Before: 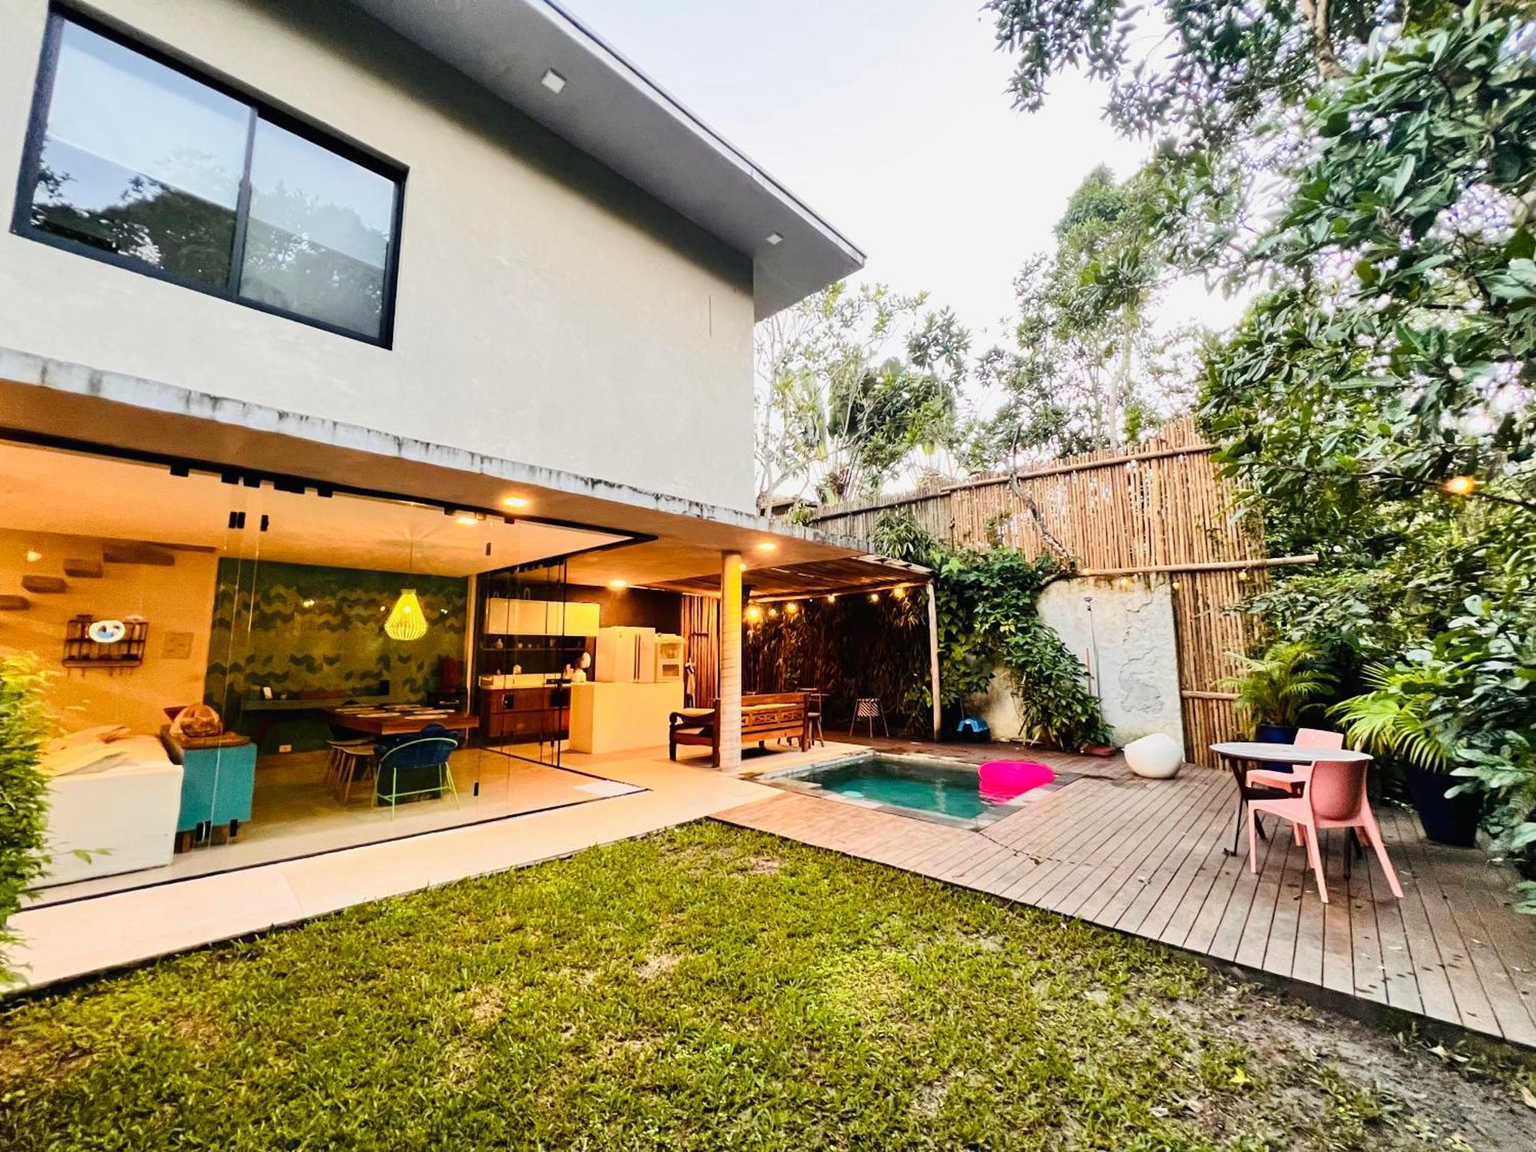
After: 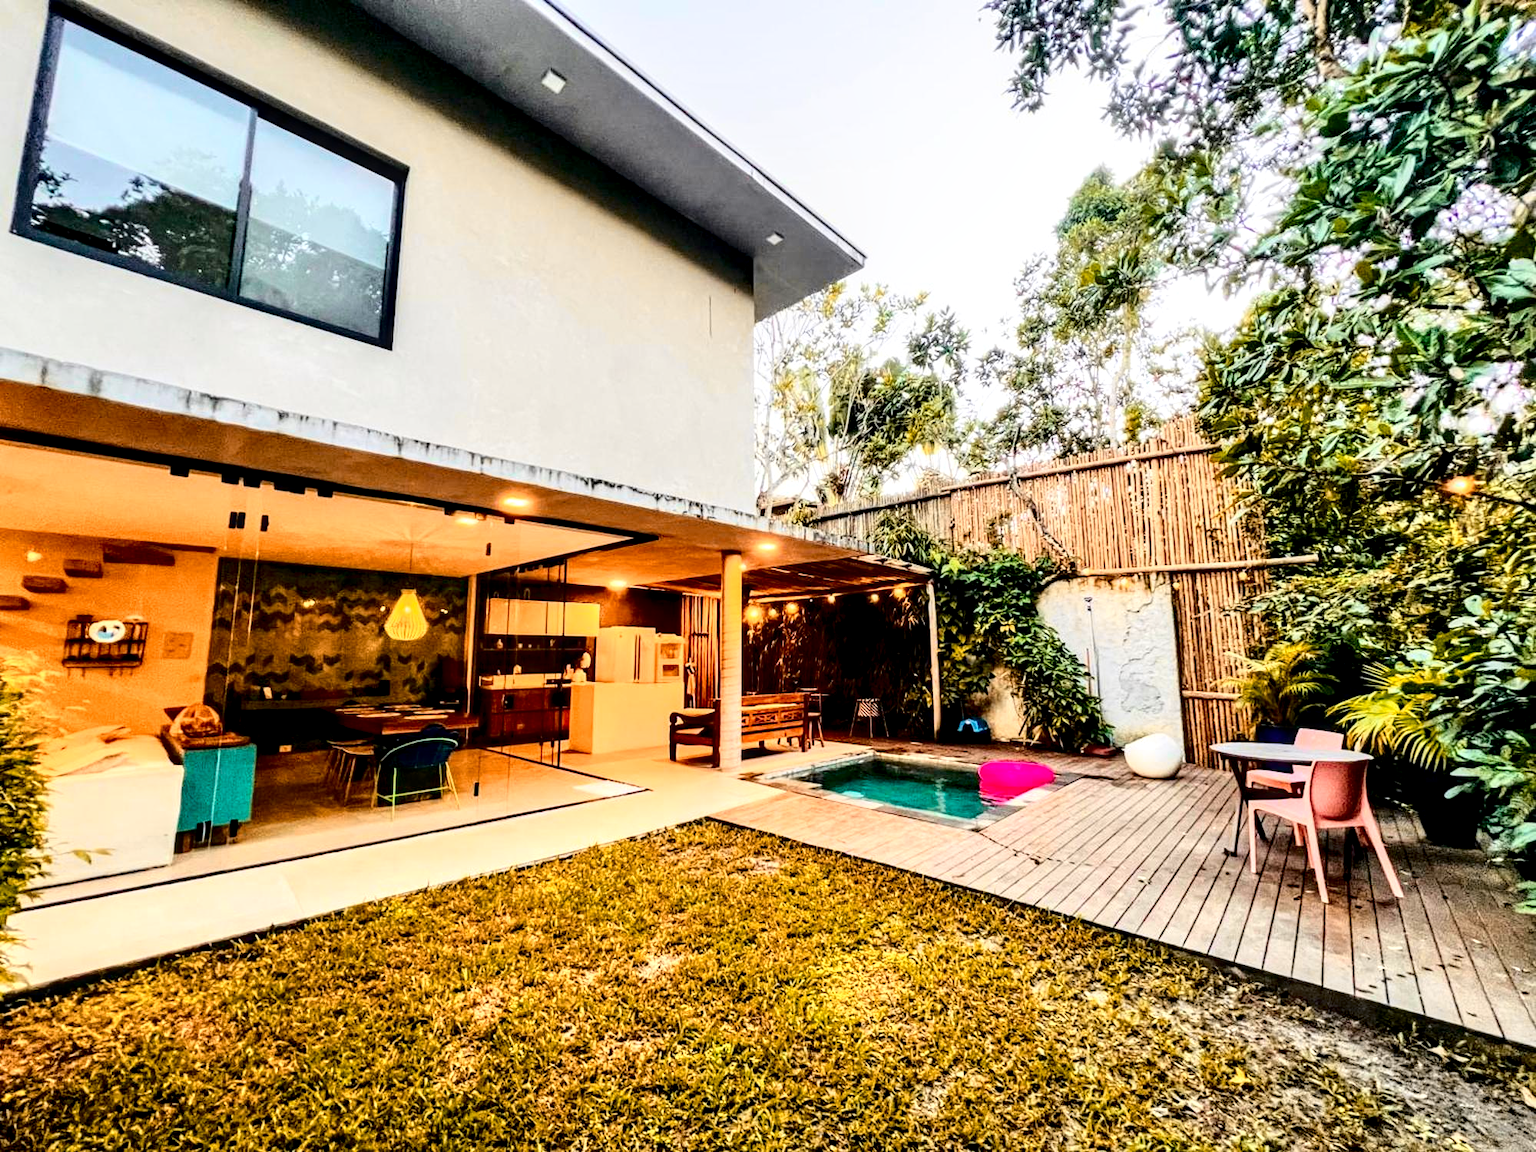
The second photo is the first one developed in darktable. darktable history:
local contrast: highlights 60%, shadows 60%, detail 160%
color zones: curves: ch2 [(0, 0.5) (0.143, 0.5) (0.286, 0.416) (0.429, 0.5) (0.571, 0.5) (0.714, 0.5) (0.857, 0.5) (1, 0.5)]
tone curve: curves: ch0 [(0, 0.023) (0.132, 0.075) (0.256, 0.2) (0.454, 0.495) (0.708, 0.78) (0.844, 0.896) (1, 0.98)]; ch1 [(0, 0) (0.37, 0.308) (0.478, 0.46) (0.499, 0.5) (0.513, 0.508) (0.526, 0.533) (0.59, 0.612) (0.764, 0.804) (1, 1)]; ch2 [(0, 0) (0.312, 0.313) (0.461, 0.454) (0.48, 0.477) (0.503, 0.5) (0.526, 0.54) (0.564, 0.595) (0.631, 0.676) (0.713, 0.767) (0.985, 0.966)], color space Lab, independent channels, preserve colors none
